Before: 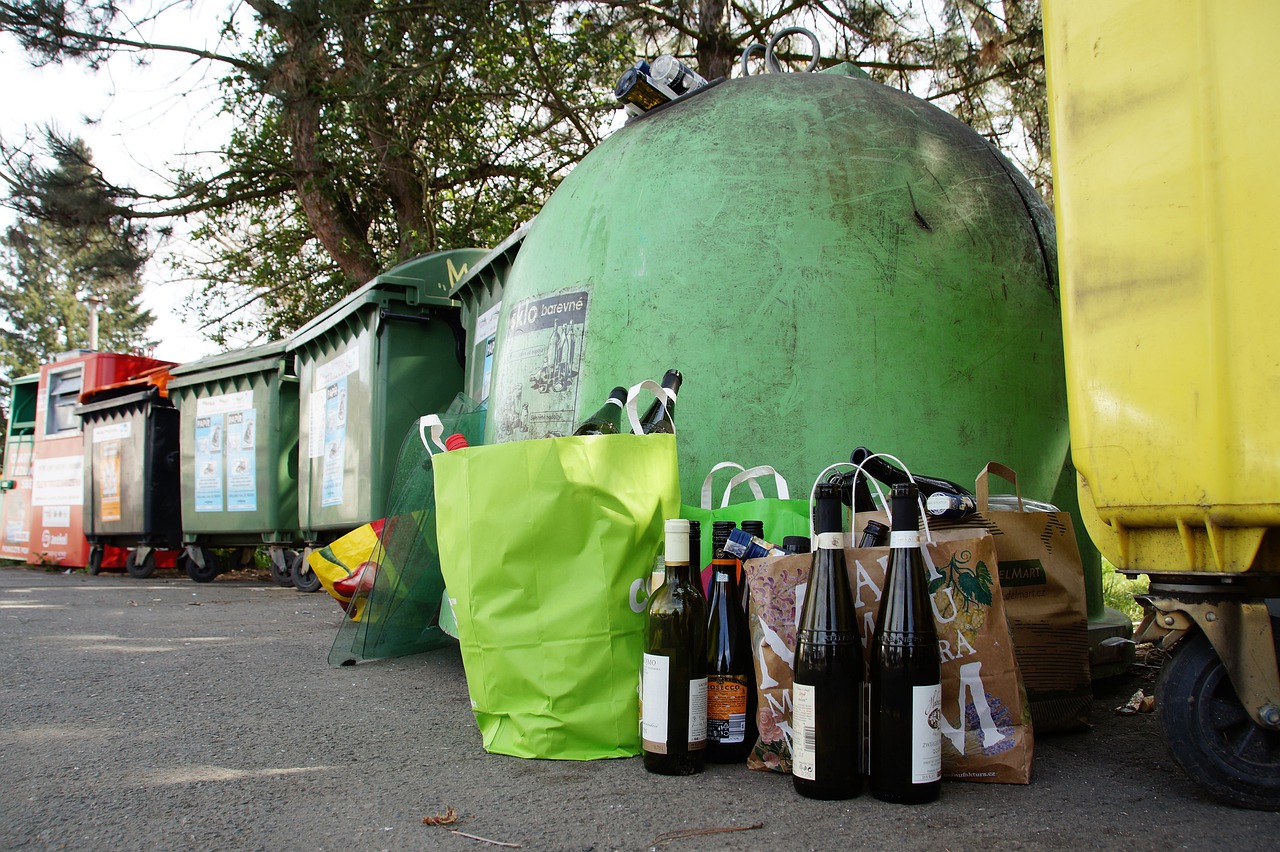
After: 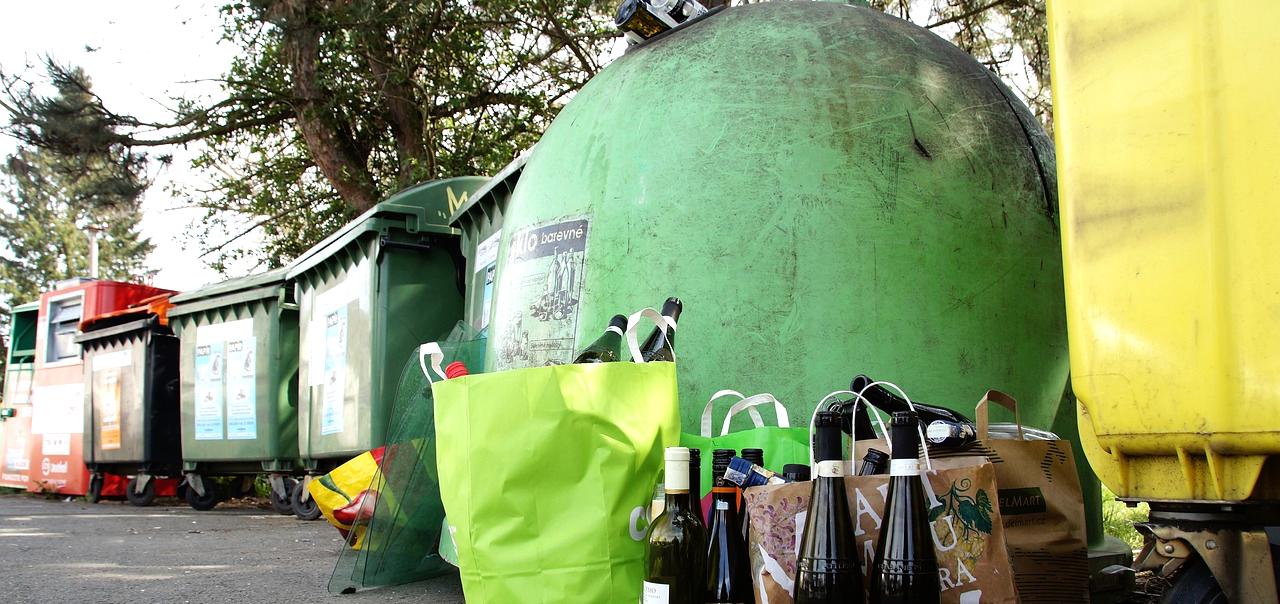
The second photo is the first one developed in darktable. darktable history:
crop and rotate: top 8.479%, bottom 20.575%
tone equalizer: -8 EV -0.406 EV, -7 EV -0.392 EV, -6 EV -0.356 EV, -5 EV -0.225 EV, -3 EV 0.223 EV, -2 EV 0.333 EV, -1 EV 0.377 EV, +0 EV 0.414 EV
